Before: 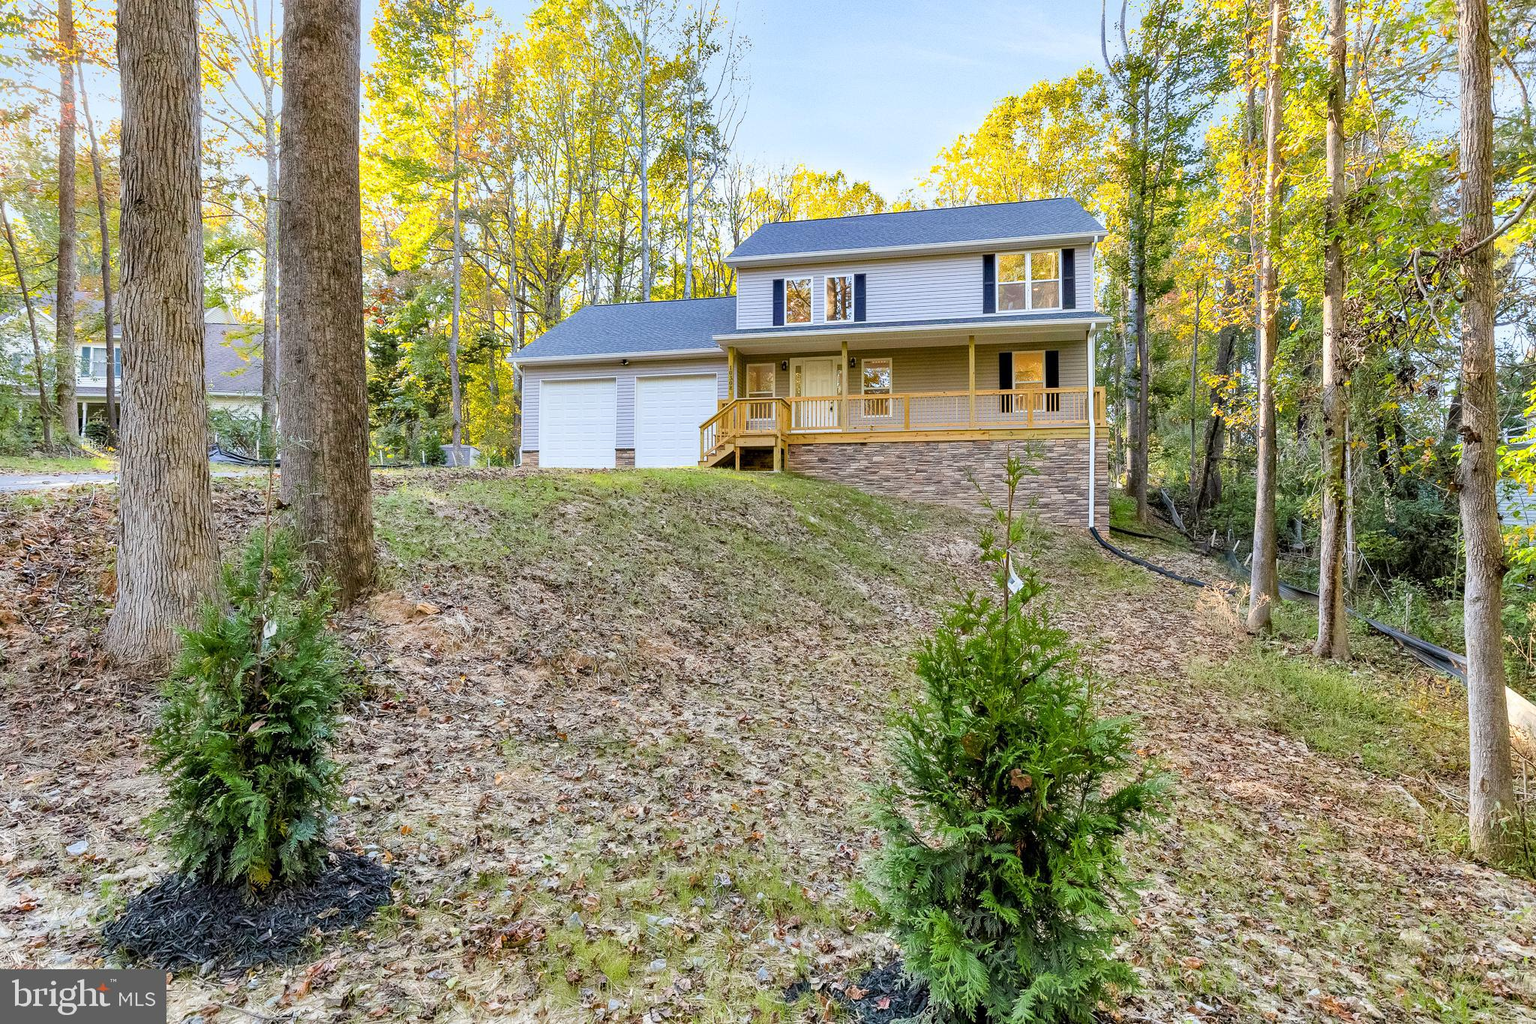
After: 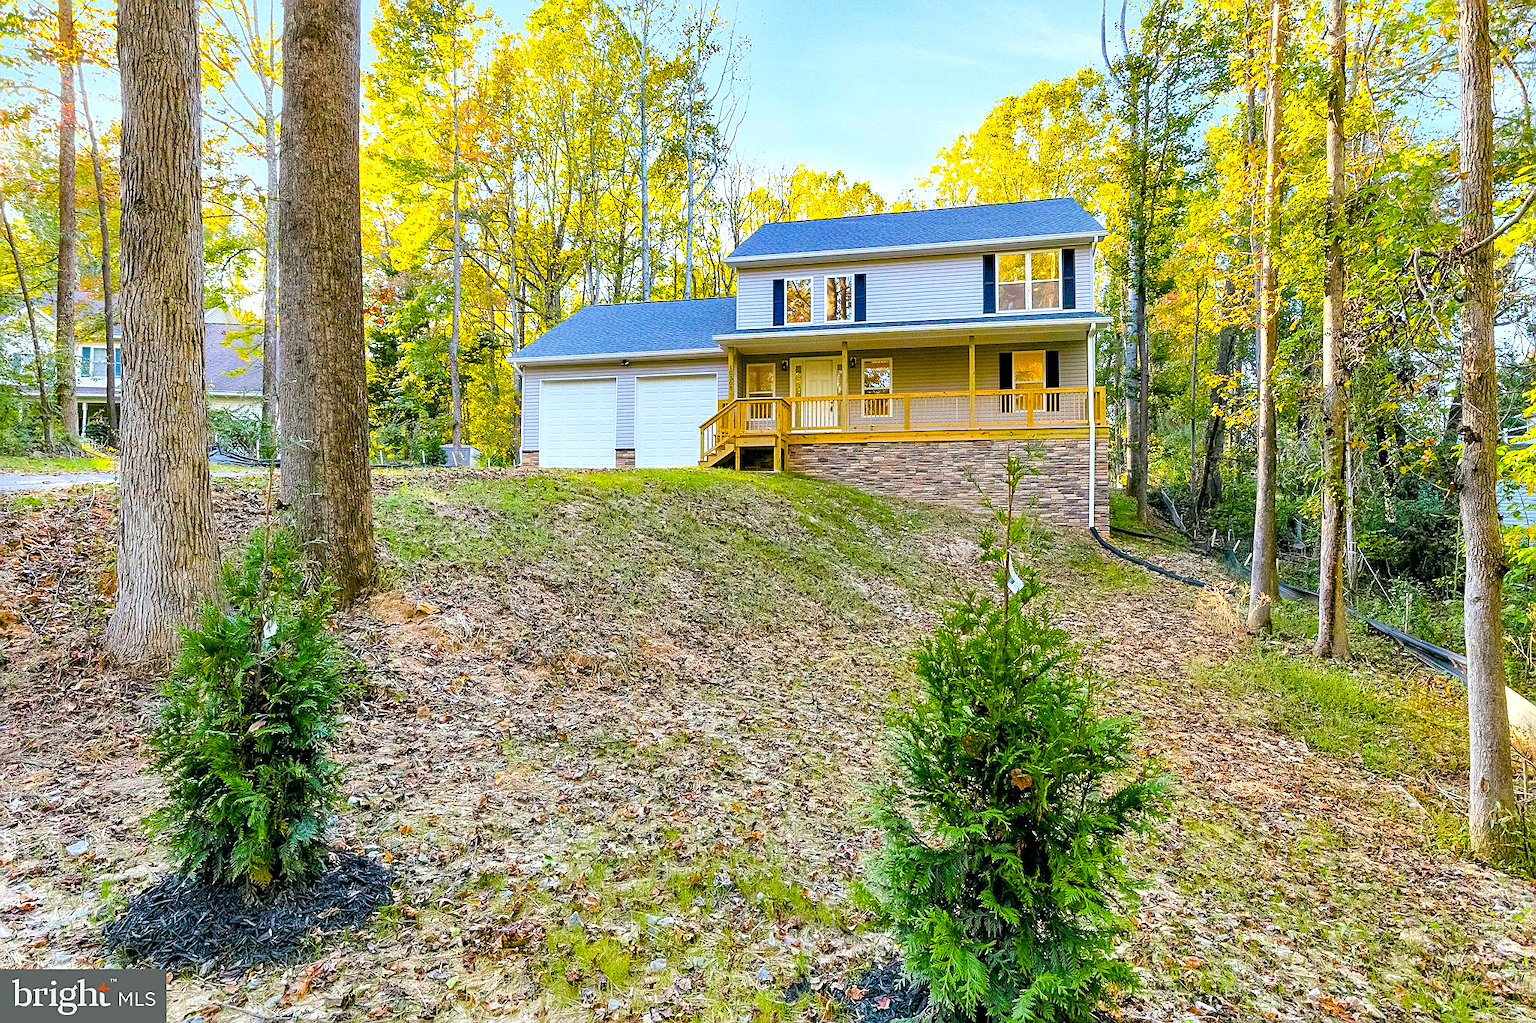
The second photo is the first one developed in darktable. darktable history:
color balance rgb: global offset › luminance -0.312%, global offset › chroma 0.116%, global offset › hue 166.73°, linear chroma grading › global chroma 15.515%, perceptual saturation grading › global saturation 39.649%
sharpen: on, module defaults
exposure: exposure 0.197 EV, compensate highlight preservation false
